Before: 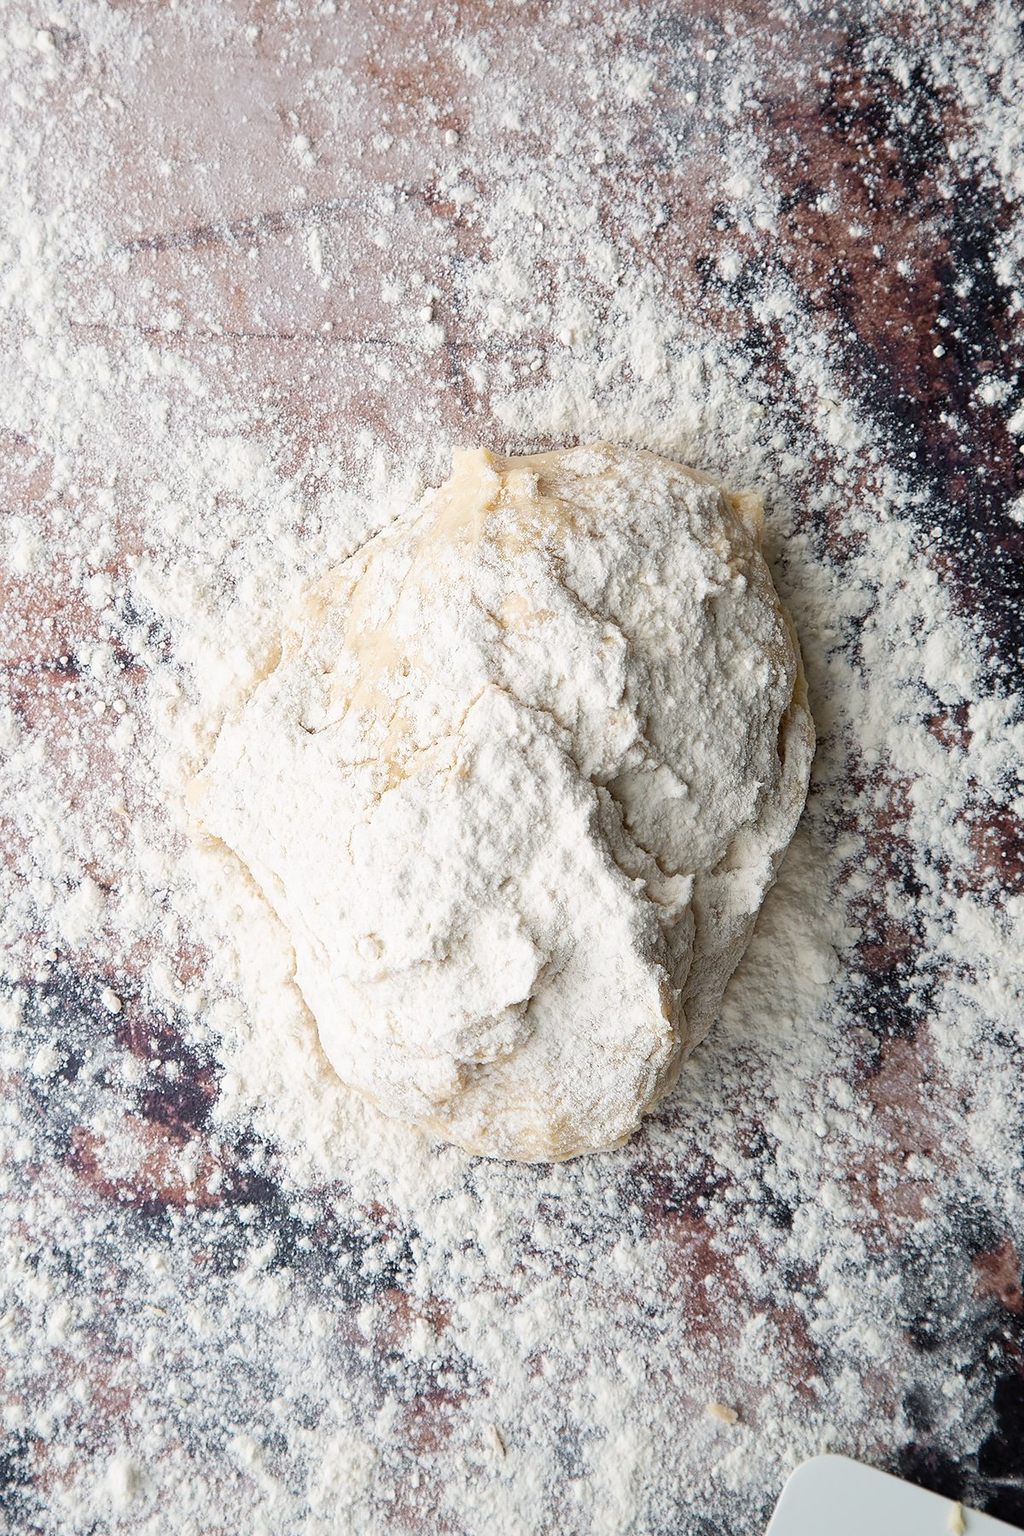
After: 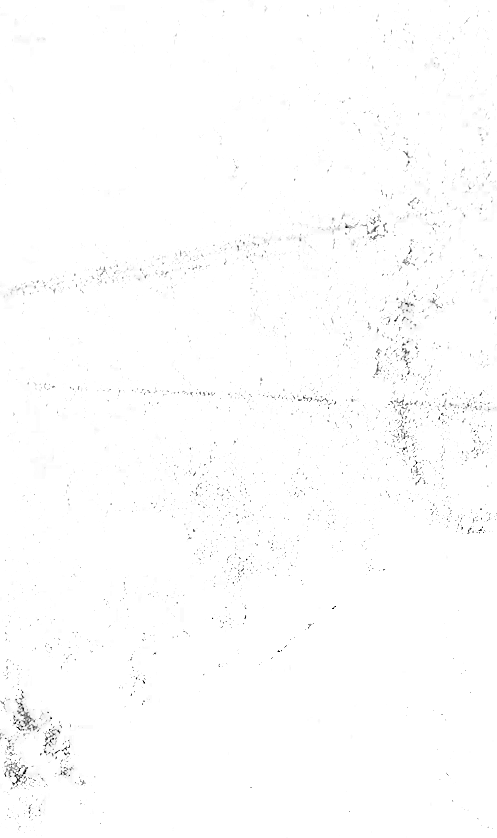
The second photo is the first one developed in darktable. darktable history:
exposure: black level correction 0, exposure 0.691 EV, compensate highlight preservation false
crop and rotate: left 10.847%, top 0.098%, right 47.709%, bottom 53.313%
contrast brightness saturation: contrast 0.198, brightness 0.163, saturation 0.222
sharpen: on, module defaults
color zones: curves: ch0 [(0, 0.554) (0.146, 0.662) (0.293, 0.86) (0.503, 0.774) (0.637, 0.106) (0.74, 0.072) (0.866, 0.488) (0.998, 0.569)]; ch1 [(0, 0) (0.143, 0) (0.286, 0) (0.429, 0) (0.571, 0) (0.714, 0) (0.857, 0)]
base curve: curves: ch0 [(0, 0) (0.032, 0.037) (0.105, 0.228) (0.435, 0.76) (0.856, 0.983) (1, 1)]
shadows and highlights: on, module defaults
tone equalizer: -8 EV -0.742 EV, -7 EV -0.722 EV, -6 EV -0.602 EV, -5 EV -0.375 EV, -3 EV 0.388 EV, -2 EV 0.6 EV, -1 EV 0.692 EV, +0 EV 0.722 EV
